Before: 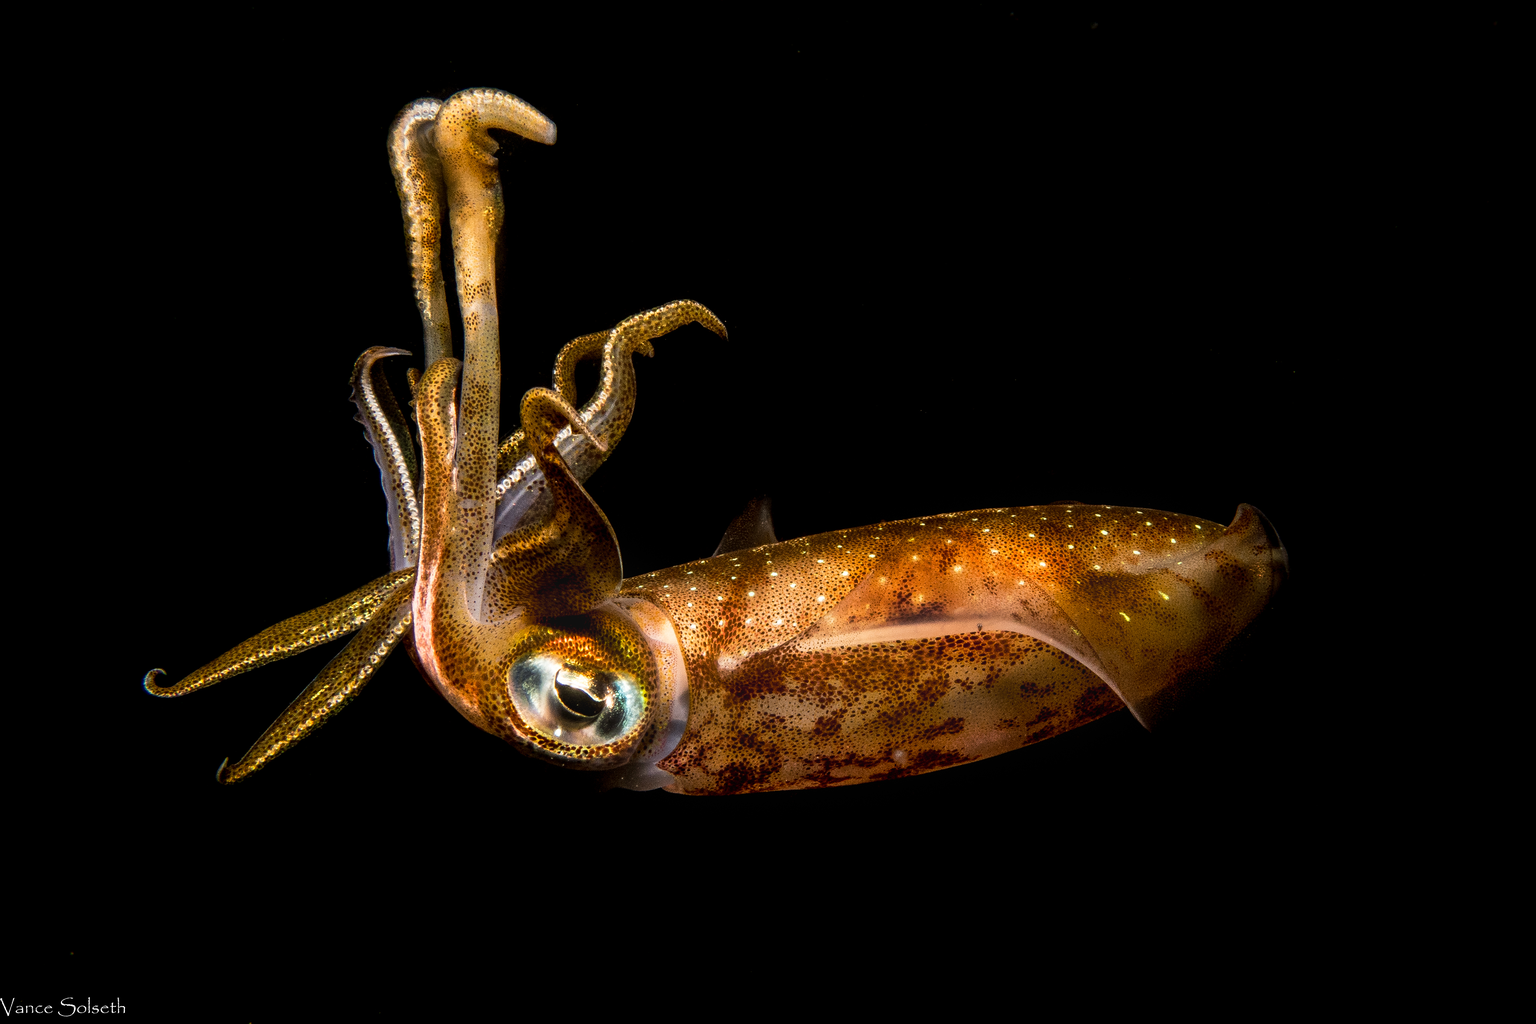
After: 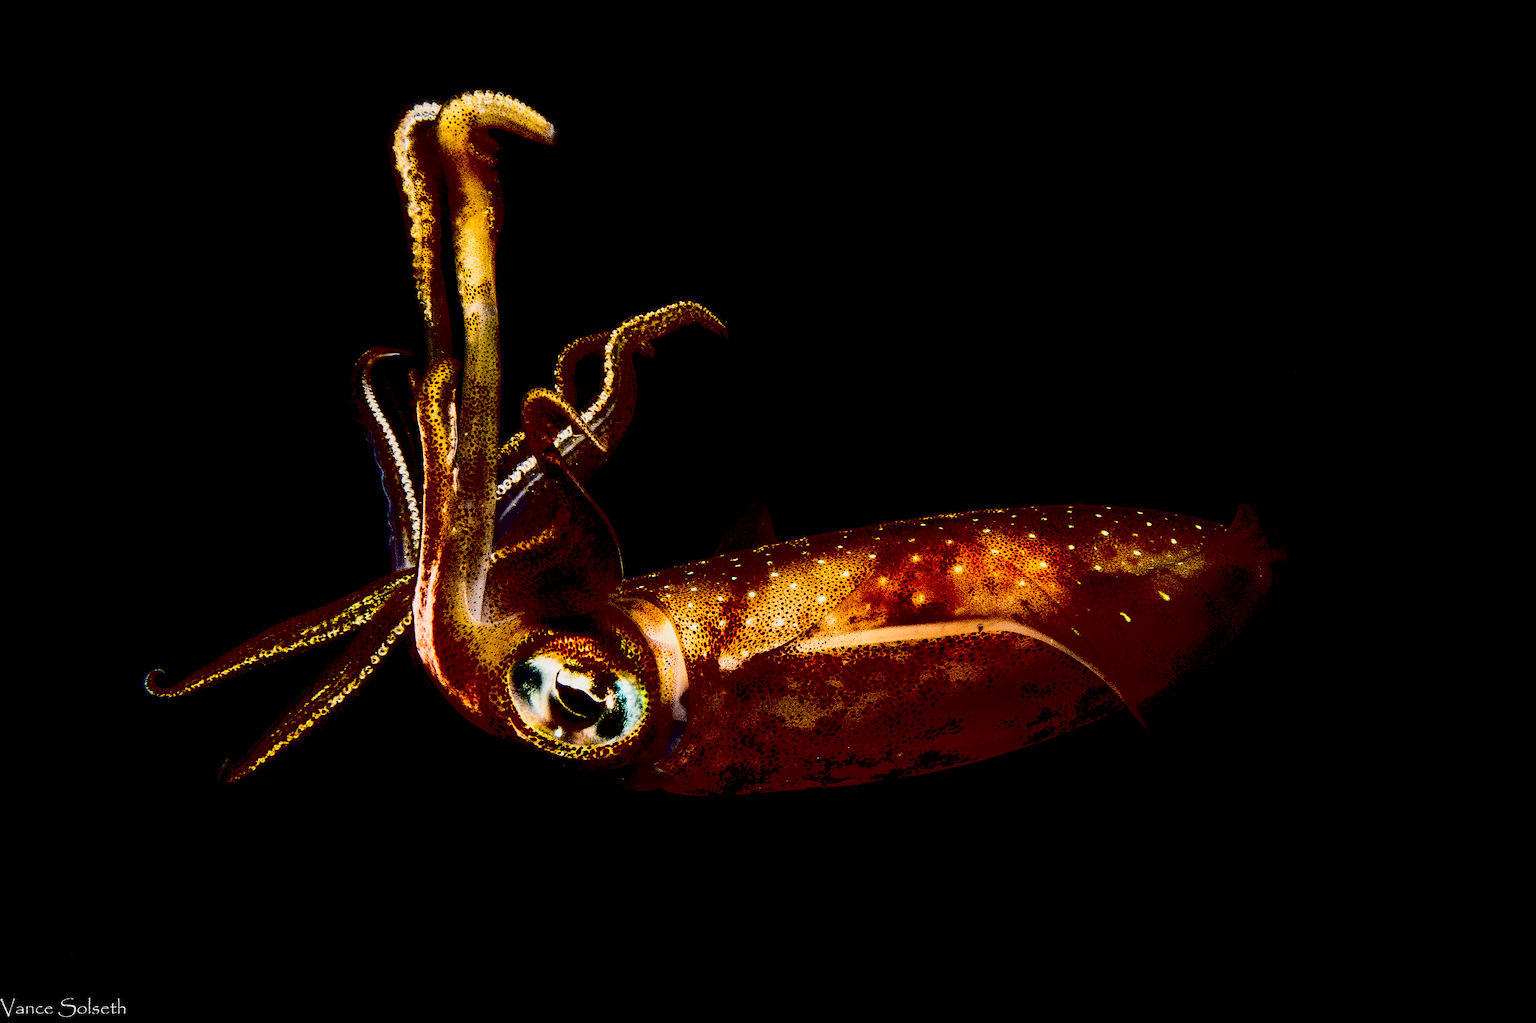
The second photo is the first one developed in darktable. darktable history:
contrast brightness saturation: contrast 0.753, brightness -0.98, saturation 0.995
filmic rgb: black relative exposure -9.21 EV, white relative exposure 6.81 EV, hardness 3.1, contrast 1.055, preserve chrominance no, color science v3 (2019), use custom middle-gray values true
